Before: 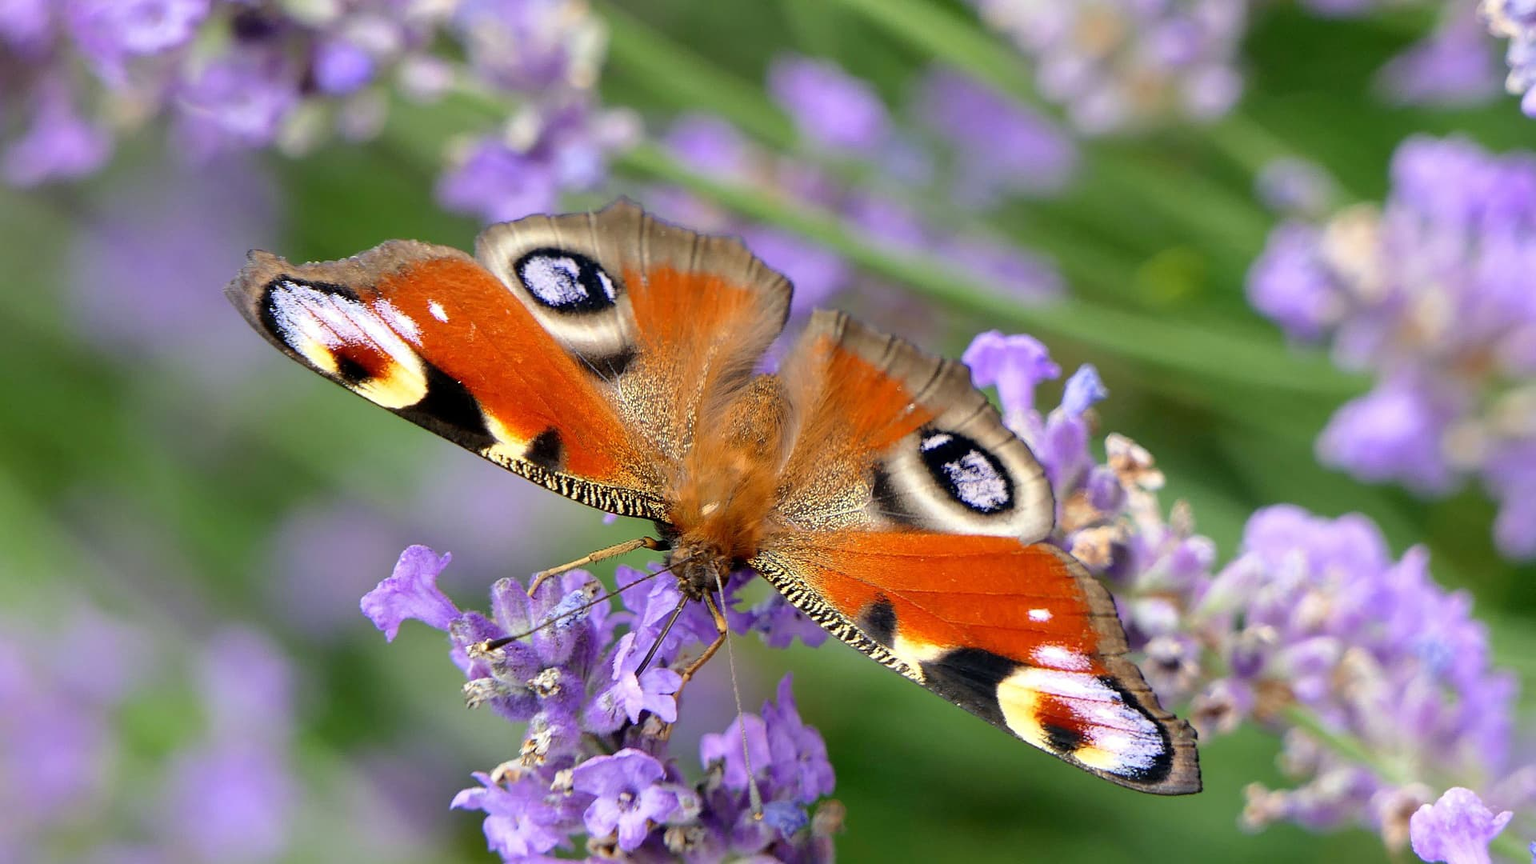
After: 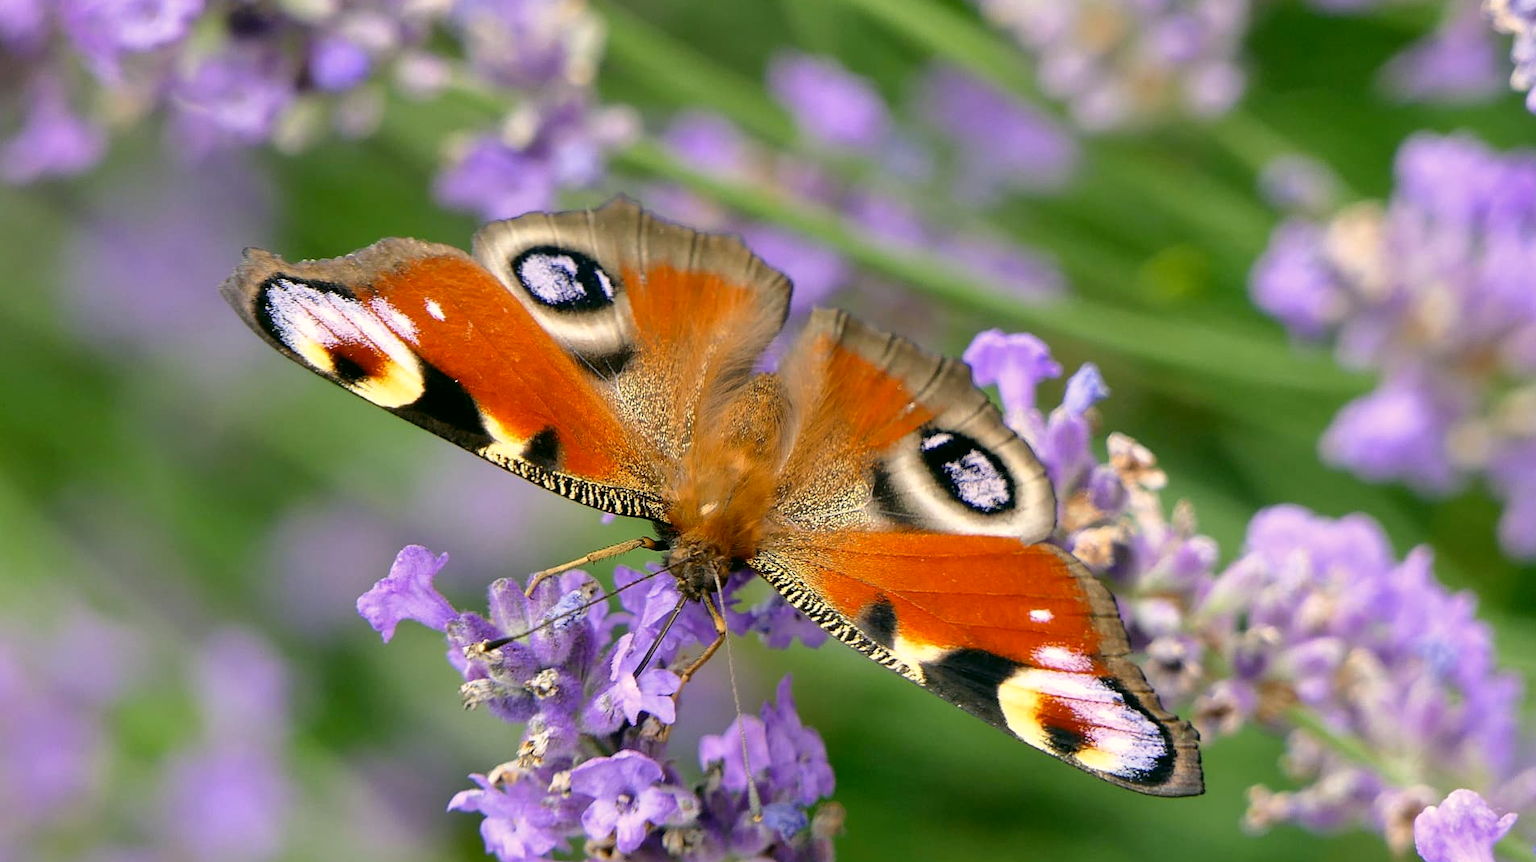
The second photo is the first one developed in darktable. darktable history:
color correction: highlights a* 4.02, highlights b* 4.98, shadows a* -7.55, shadows b* 4.98
crop: left 0.434%, top 0.485%, right 0.244%, bottom 0.386%
shadows and highlights: shadows 32.83, highlights -47.7, soften with gaussian
